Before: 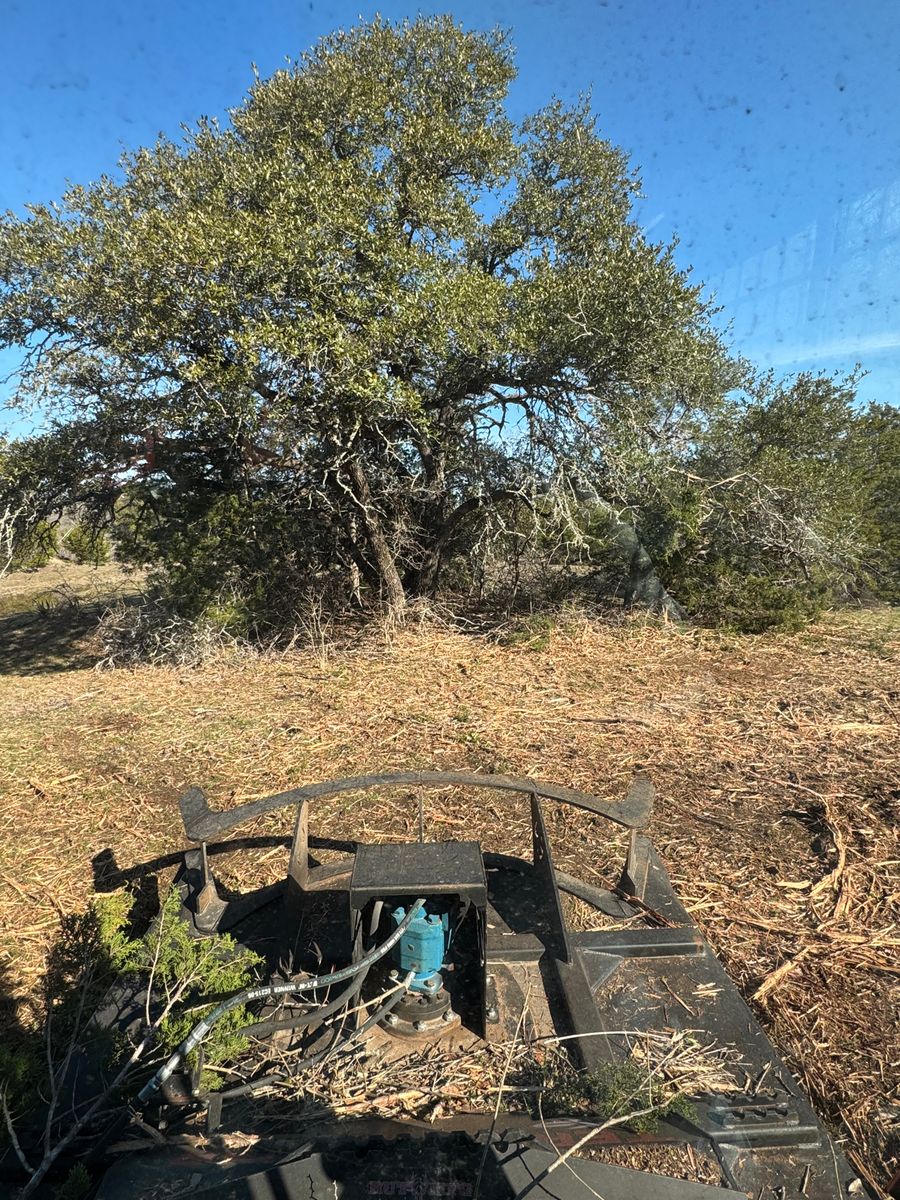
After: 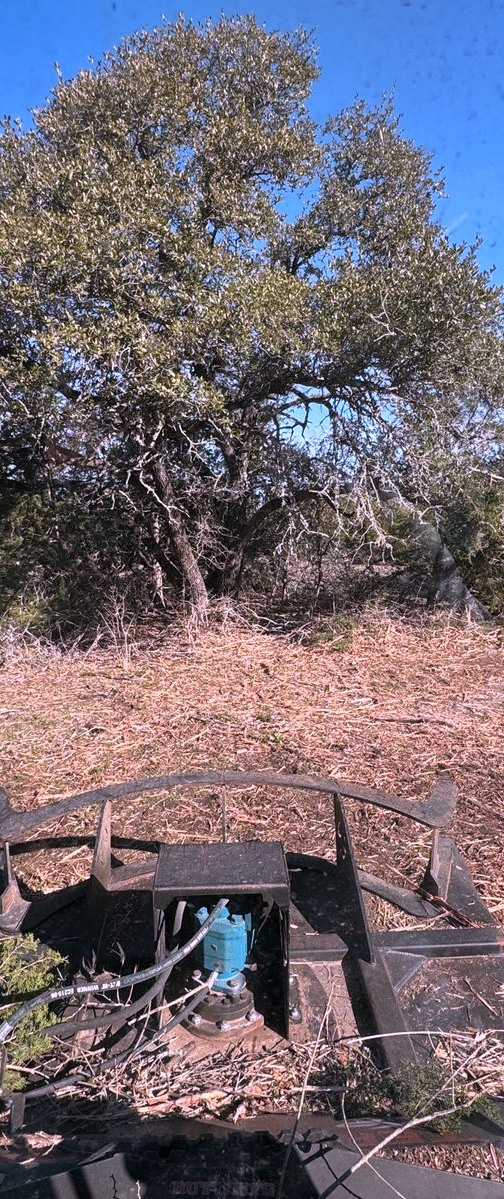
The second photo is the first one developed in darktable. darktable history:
color correction: highlights a* 15.2, highlights b* -25.47
crop: left 21.925%, right 22.003%, bottom 0.01%
